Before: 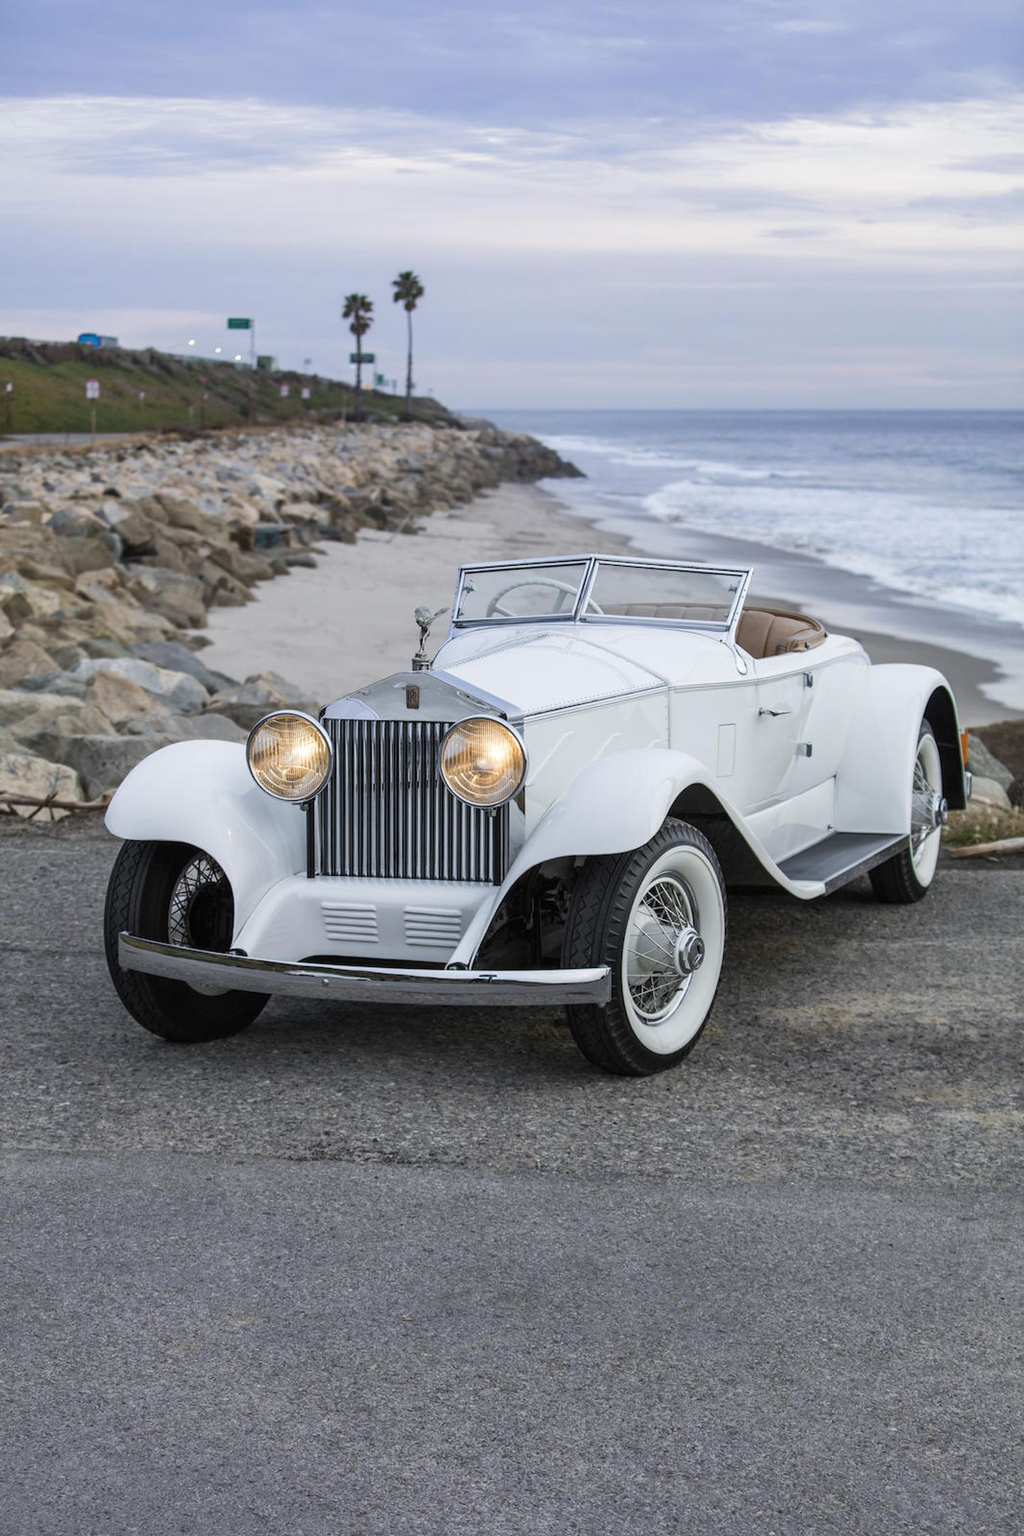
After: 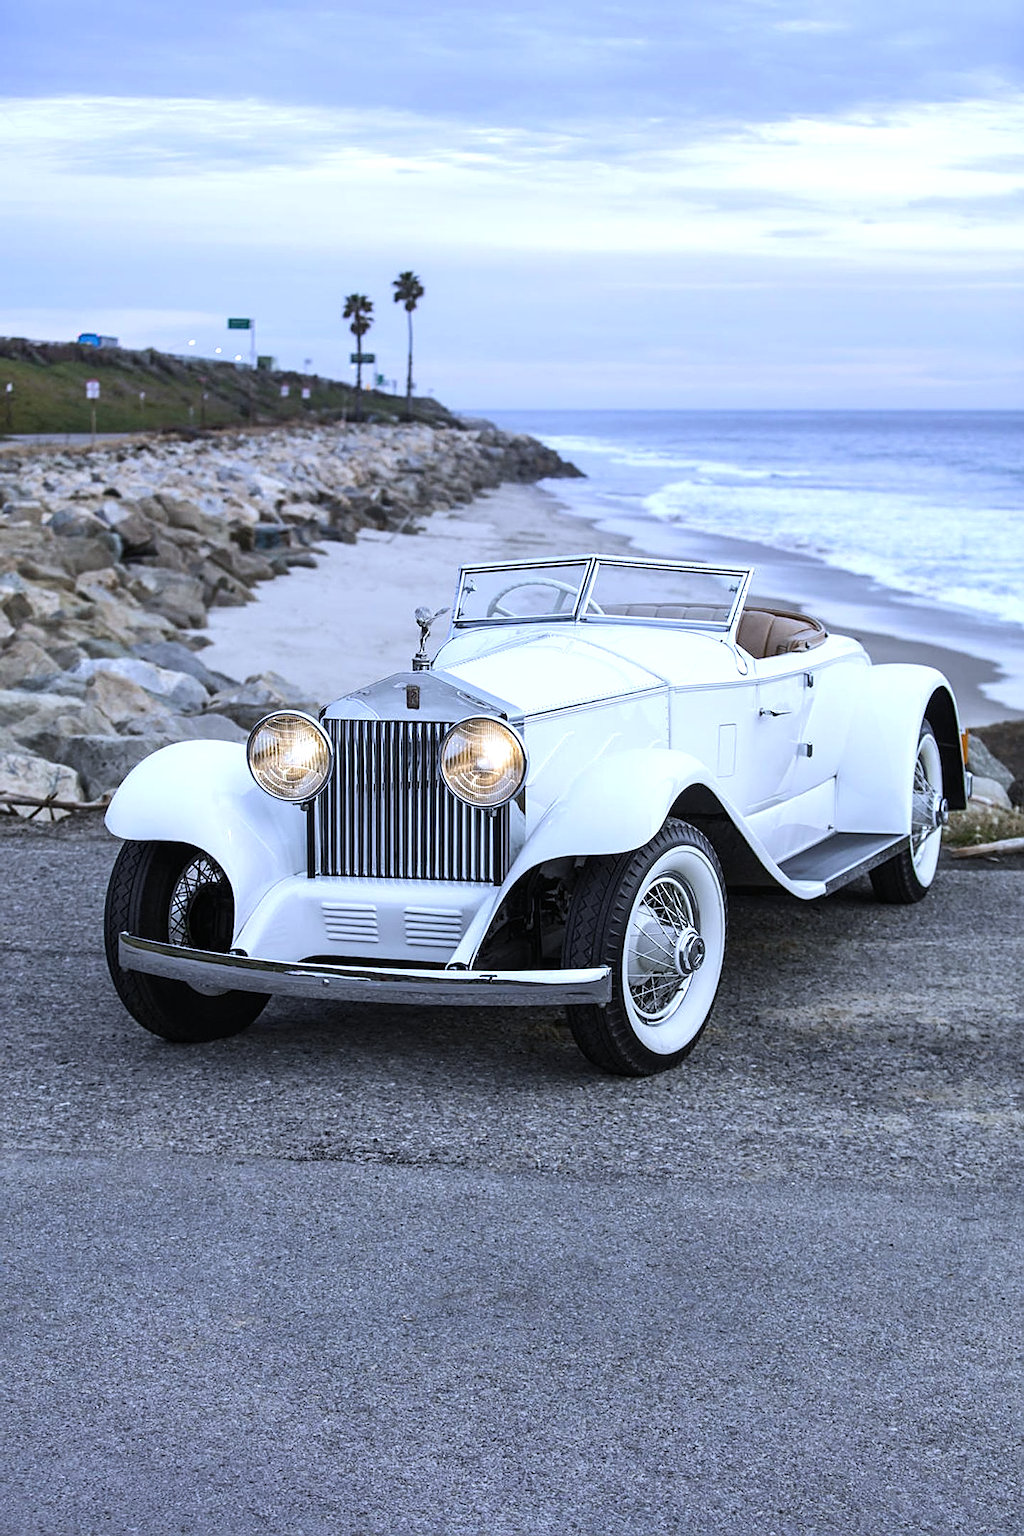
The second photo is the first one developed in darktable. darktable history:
sharpen: on, module defaults
white balance: red 0.948, green 1.02, blue 1.176
tone equalizer: -8 EV -0.417 EV, -7 EV -0.389 EV, -6 EV -0.333 EV, -5 EV -0.222 EV, -3 EV 0.222 EV, -2 EV 0.333 EV, -1 EV 0.389 EV, +0 EV 0.417 EV, edges refinement/feathering 500, mask exposure compensation -1.57 EV, preserve details no
